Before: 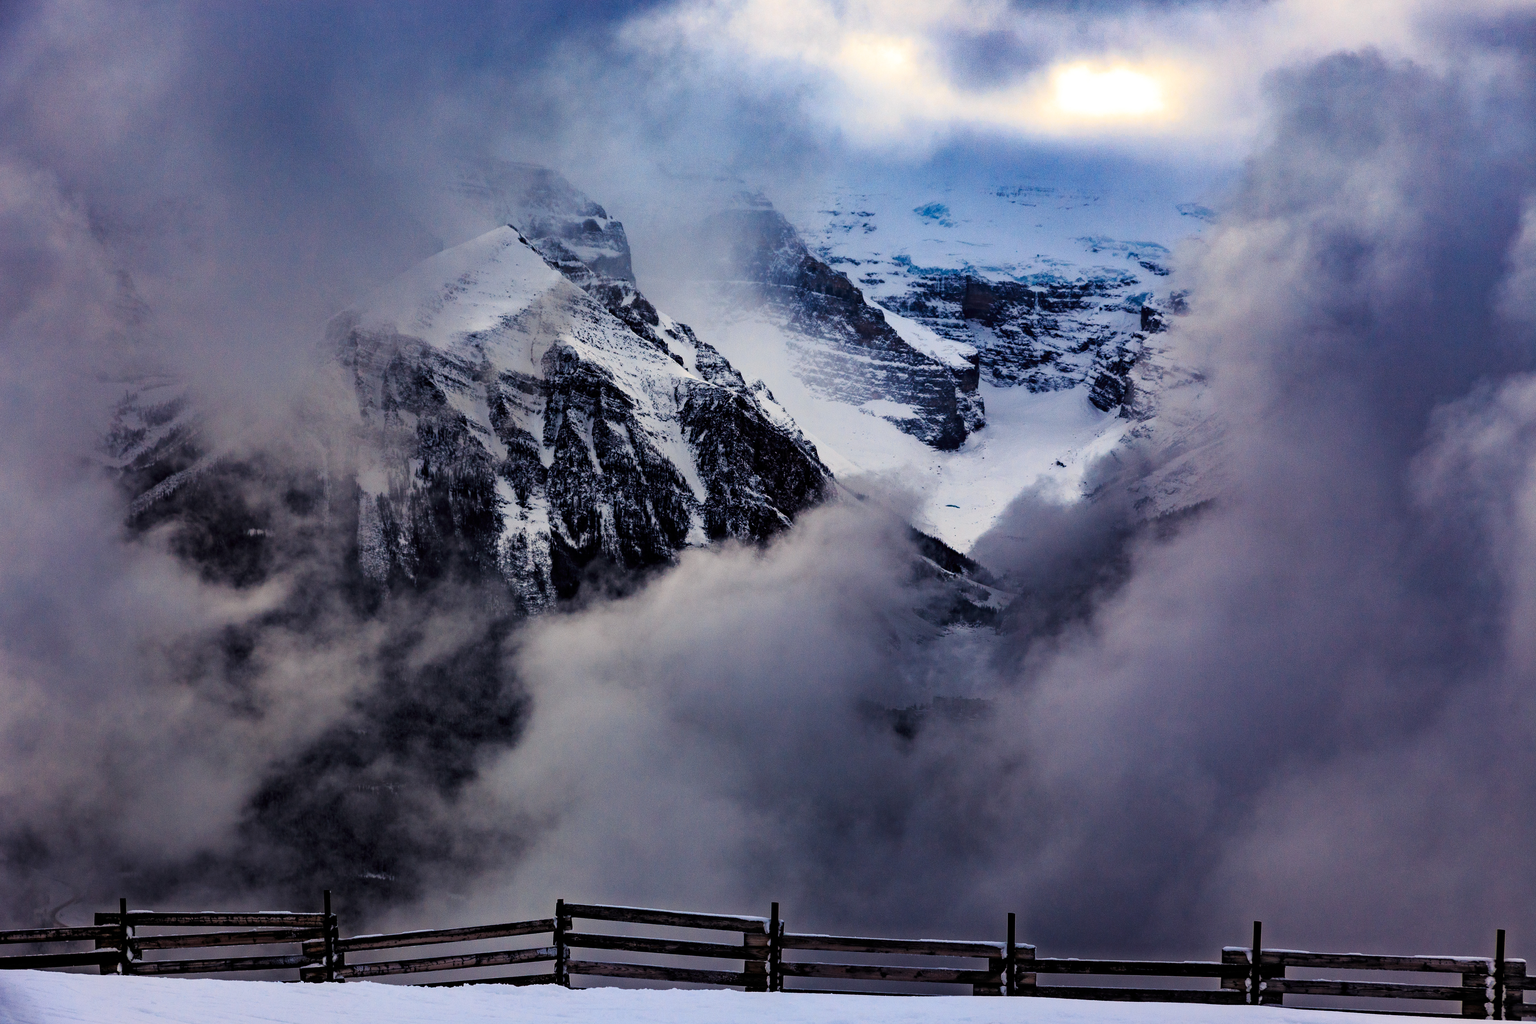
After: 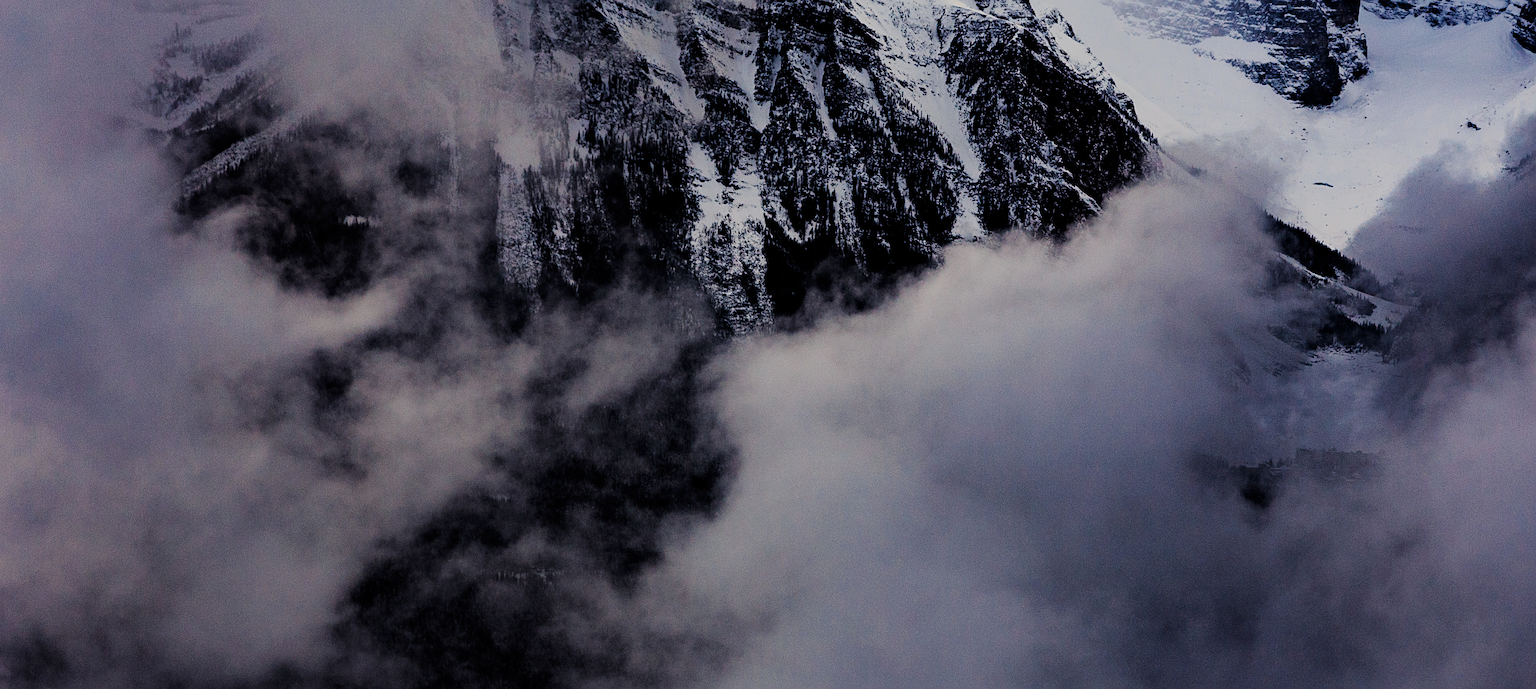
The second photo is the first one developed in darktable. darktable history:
crop: top 36.498%, right 27.964%, bottom 14.995%
filmic rgb: black relative exposure -6.68 EV, white relative exposure 4.56 EV, hardness 3.25
sharpen: radius 3.119
